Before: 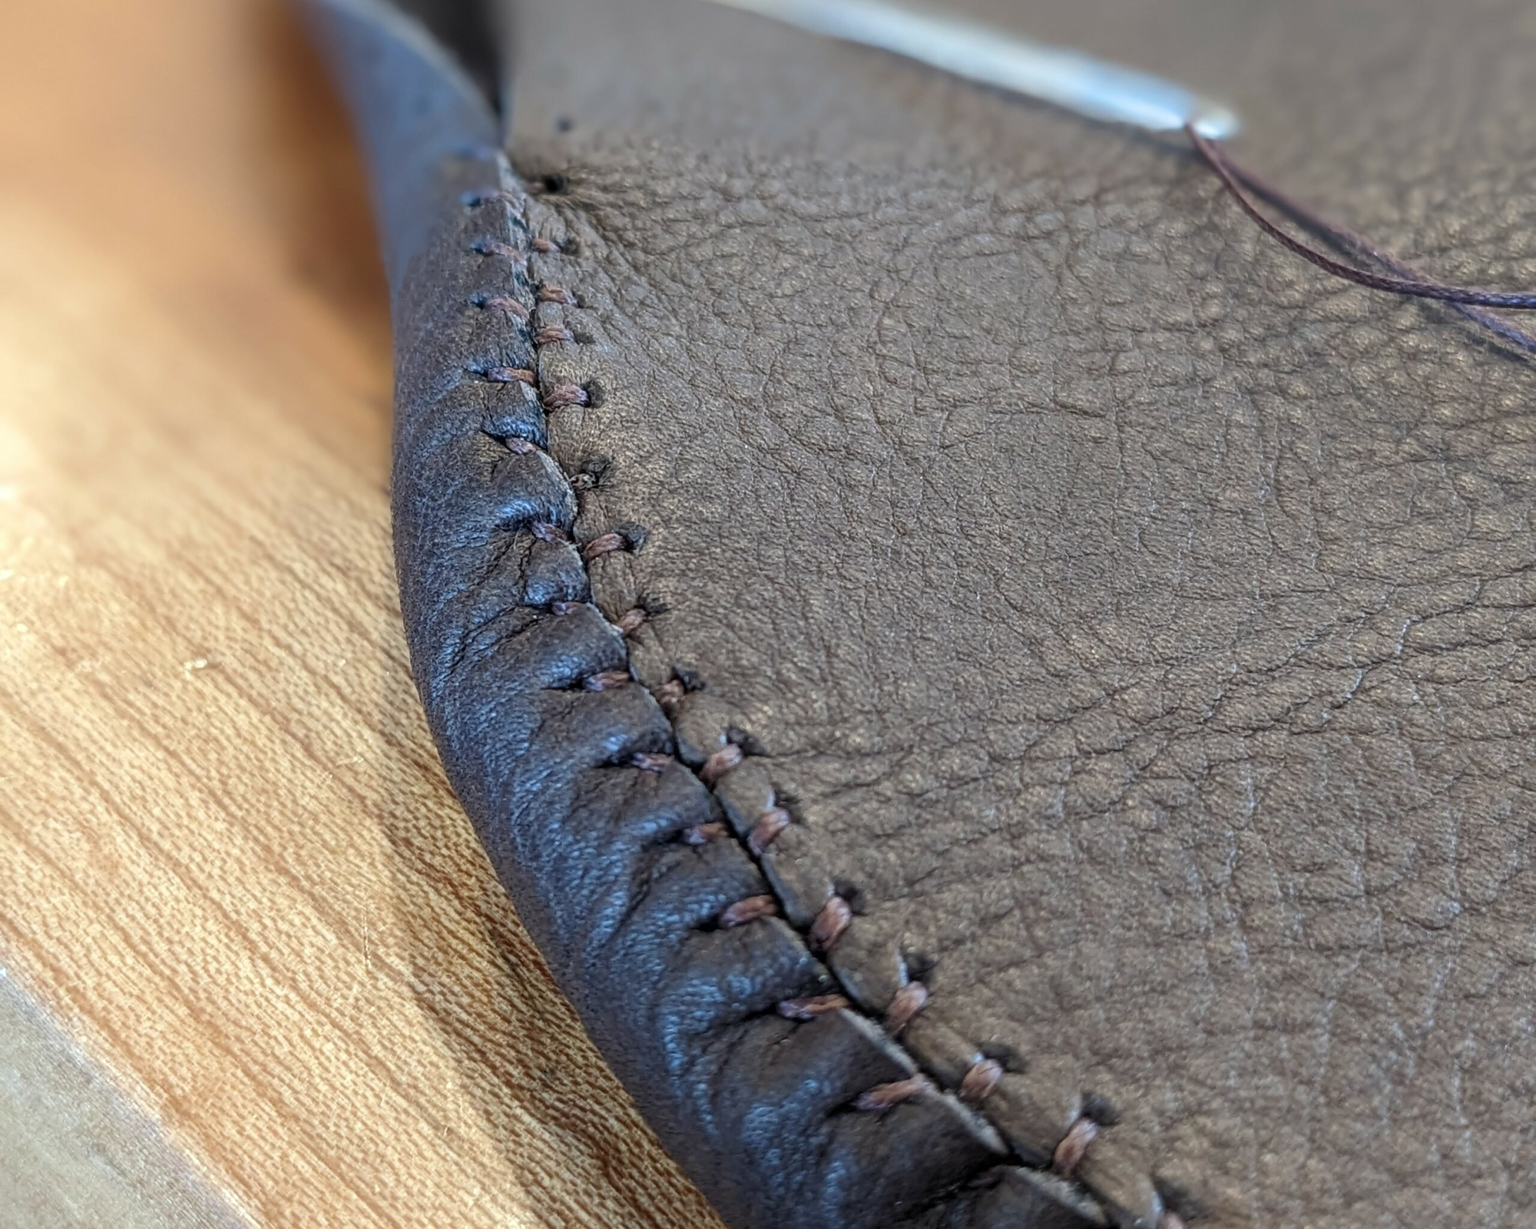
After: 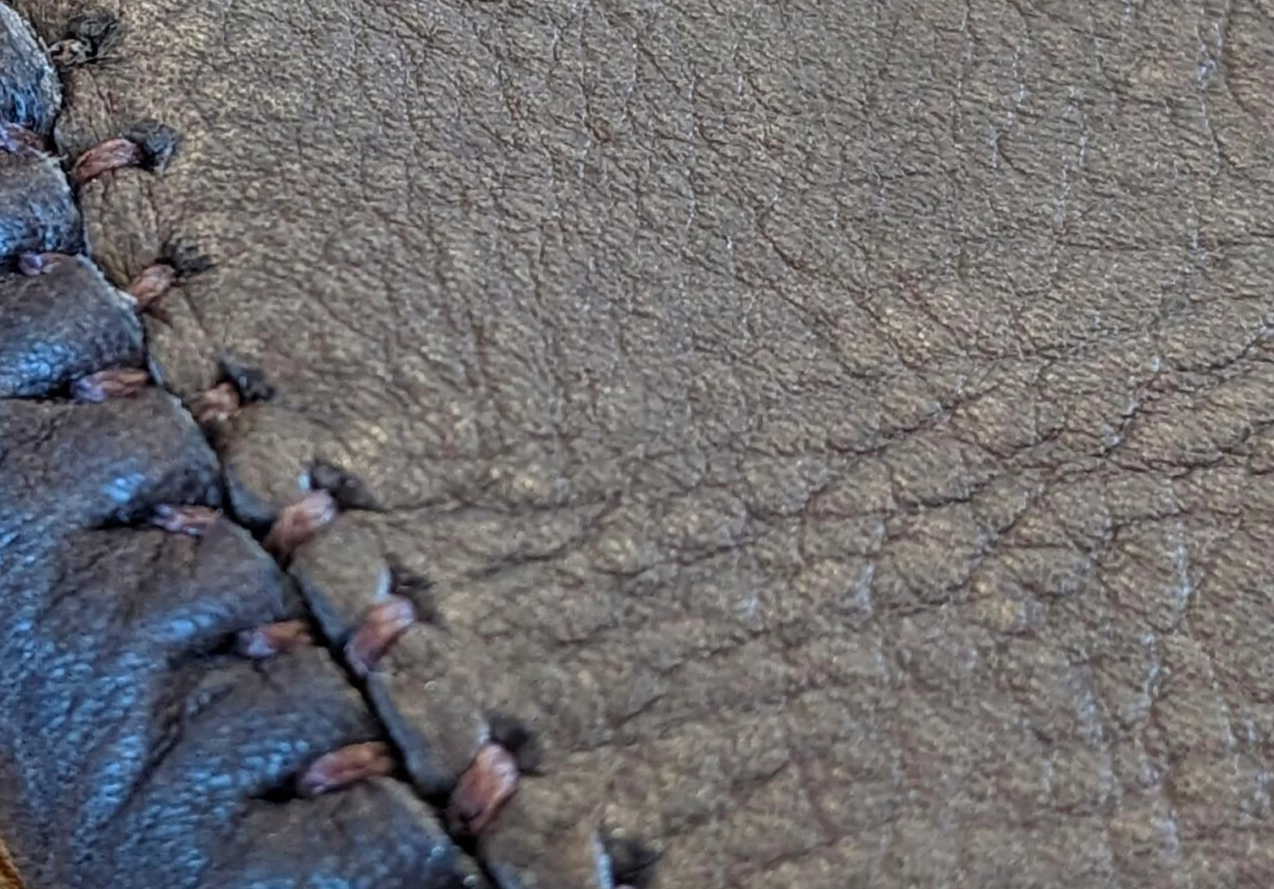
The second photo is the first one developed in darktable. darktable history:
crop: left 35.212%, top 36.63%, right 15.009%, bottom 19.948%
color balance rgb: perceptual saturation grading › global saturation 19.933%, global vibrance 20%
